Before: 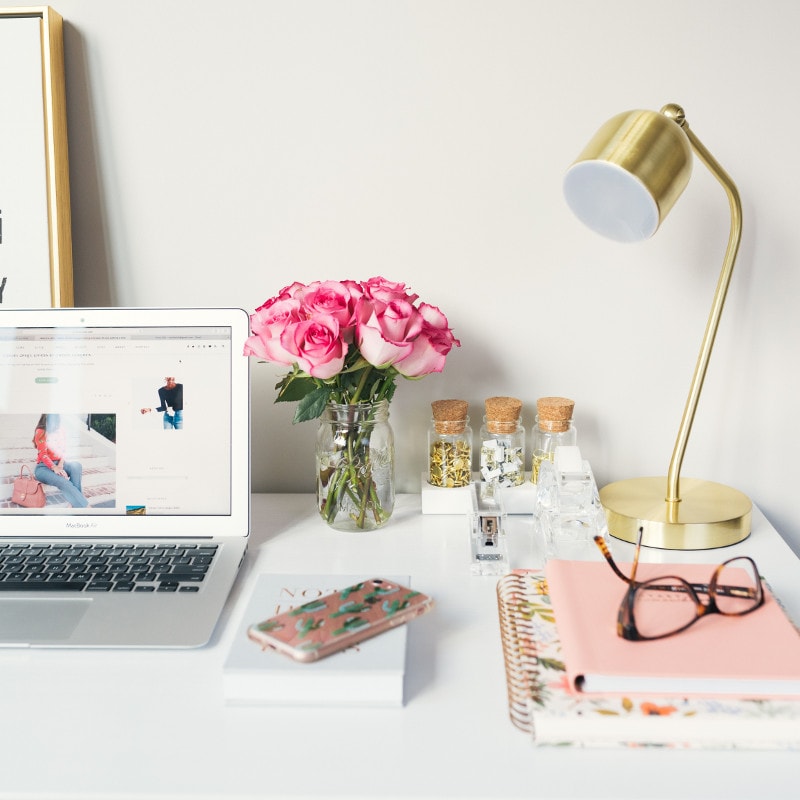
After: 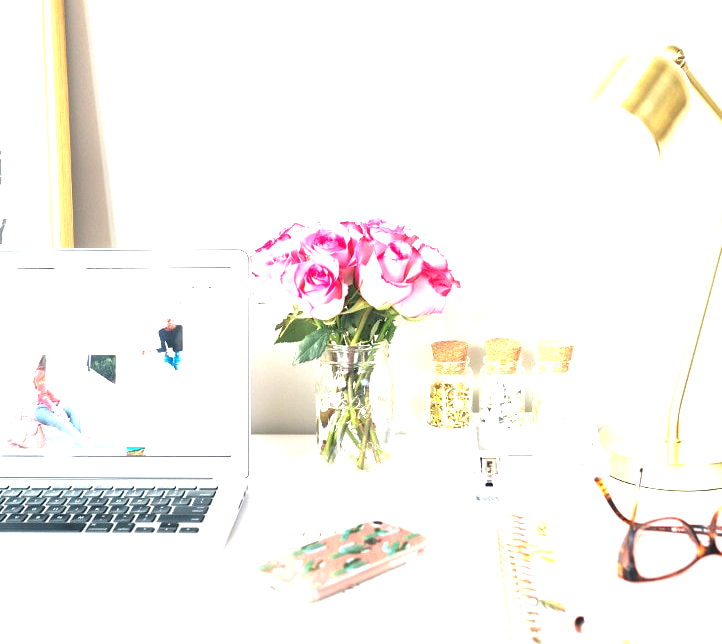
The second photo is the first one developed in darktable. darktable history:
crop: top 7.49%, right 9.717%, bottom 11.943%
exposure: black level correction 0, exposure 1.741 EV, compensate exposure bias true, compensate highlight preservation false
